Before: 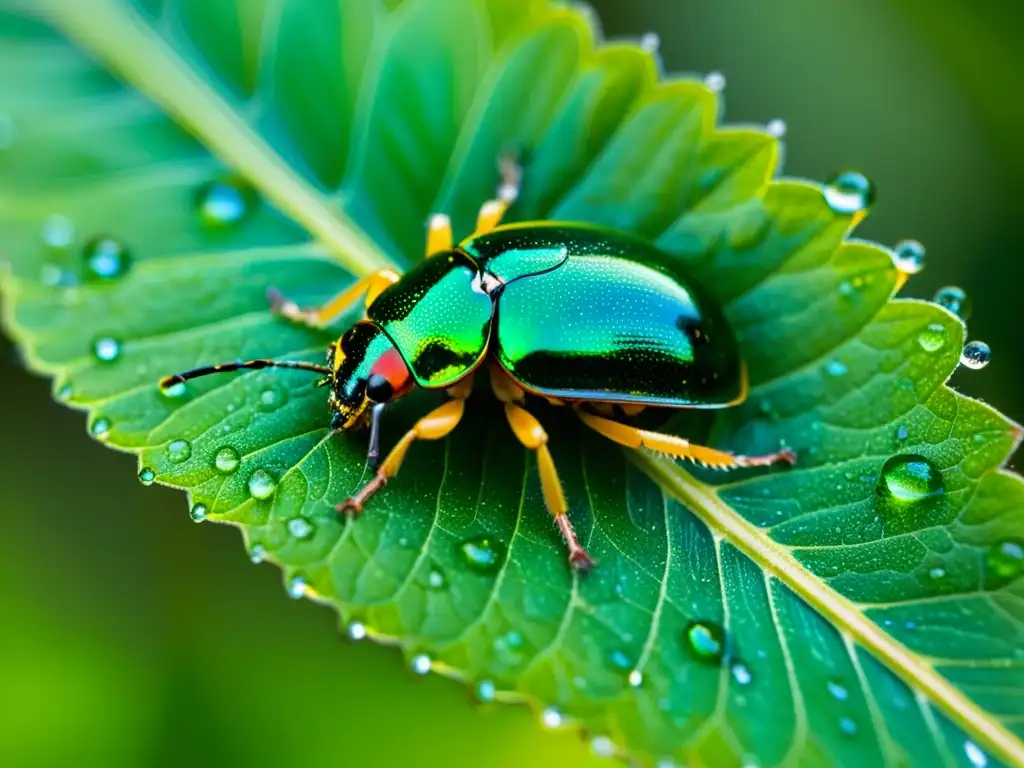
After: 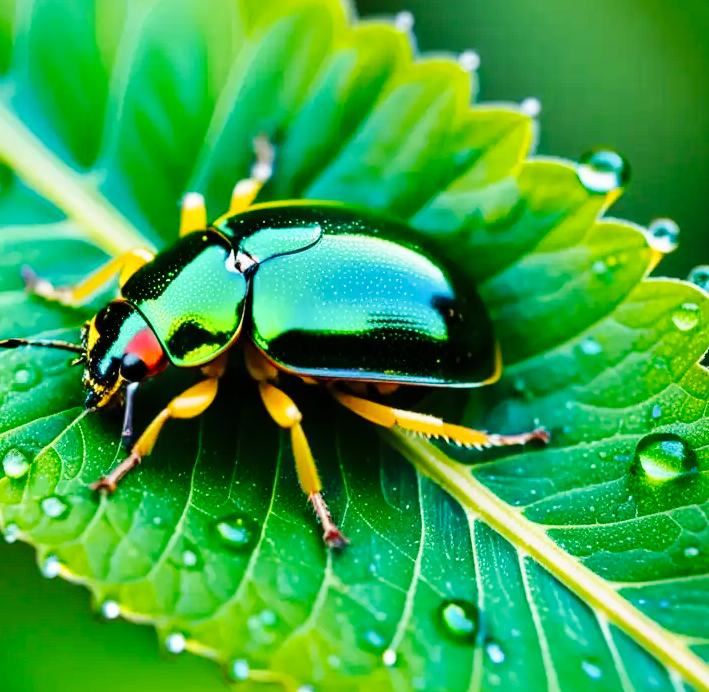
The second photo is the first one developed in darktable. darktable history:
crop and rotate: left 24.1%, top 2.794%, right 6.642%, bottom 7.023%
base curve: curves: ch0 [(0, 0) (0.036, 0.025) (0.121, 0.166) (0.206, 0.329) (0.605, 0.79) (1, 1)], preserve colors none
